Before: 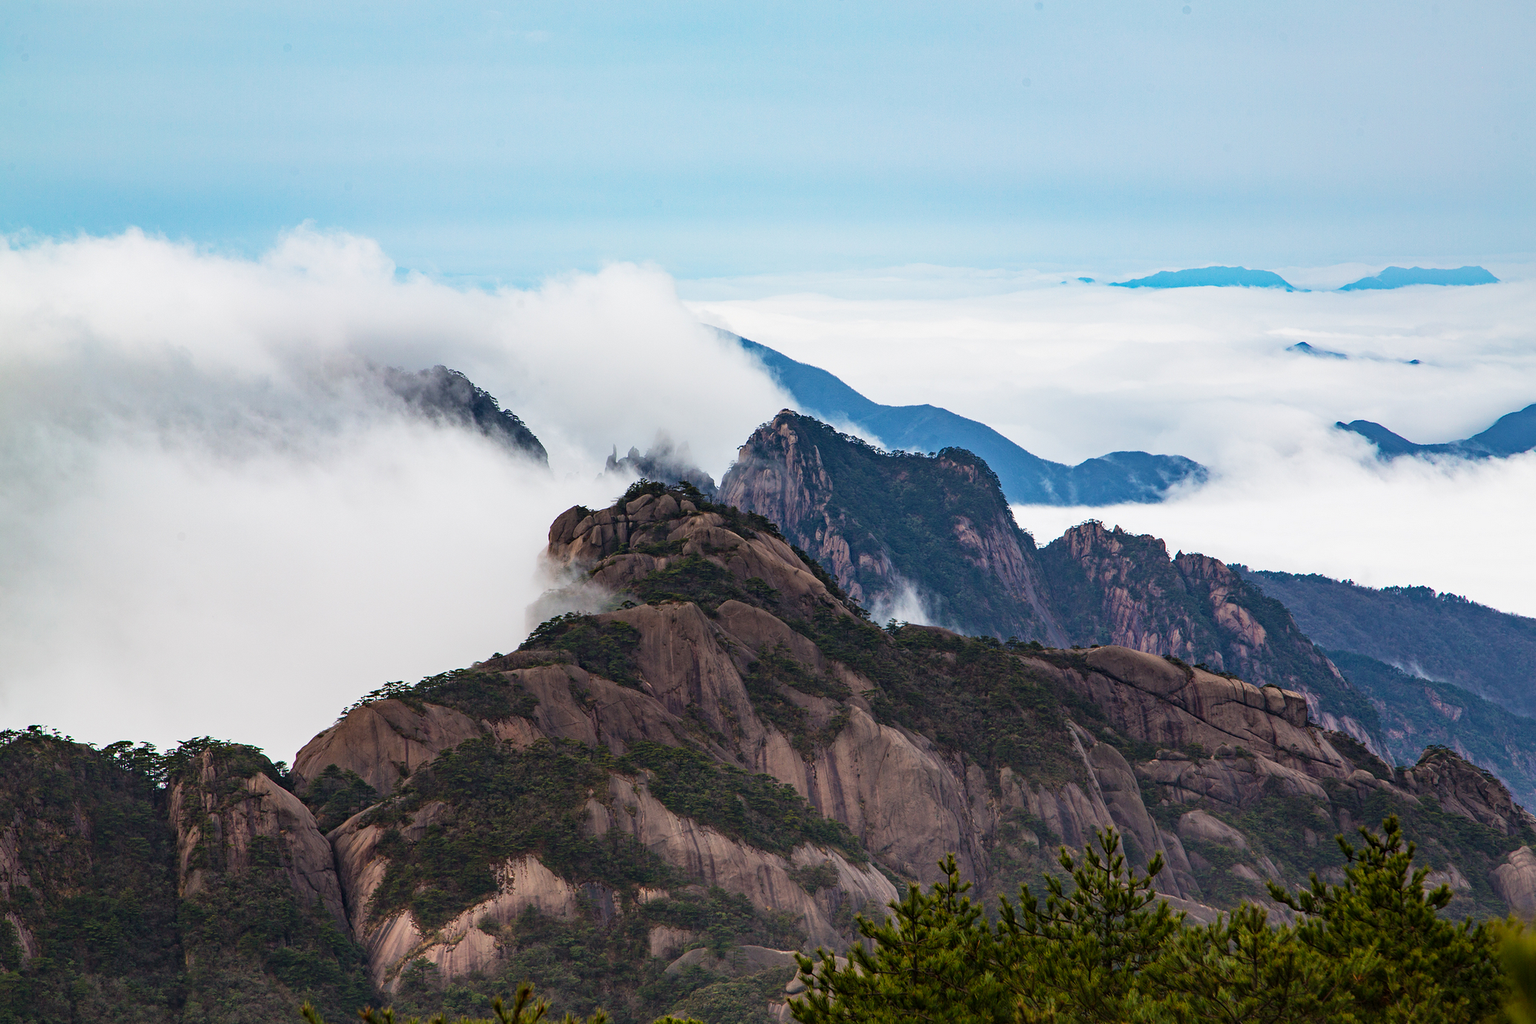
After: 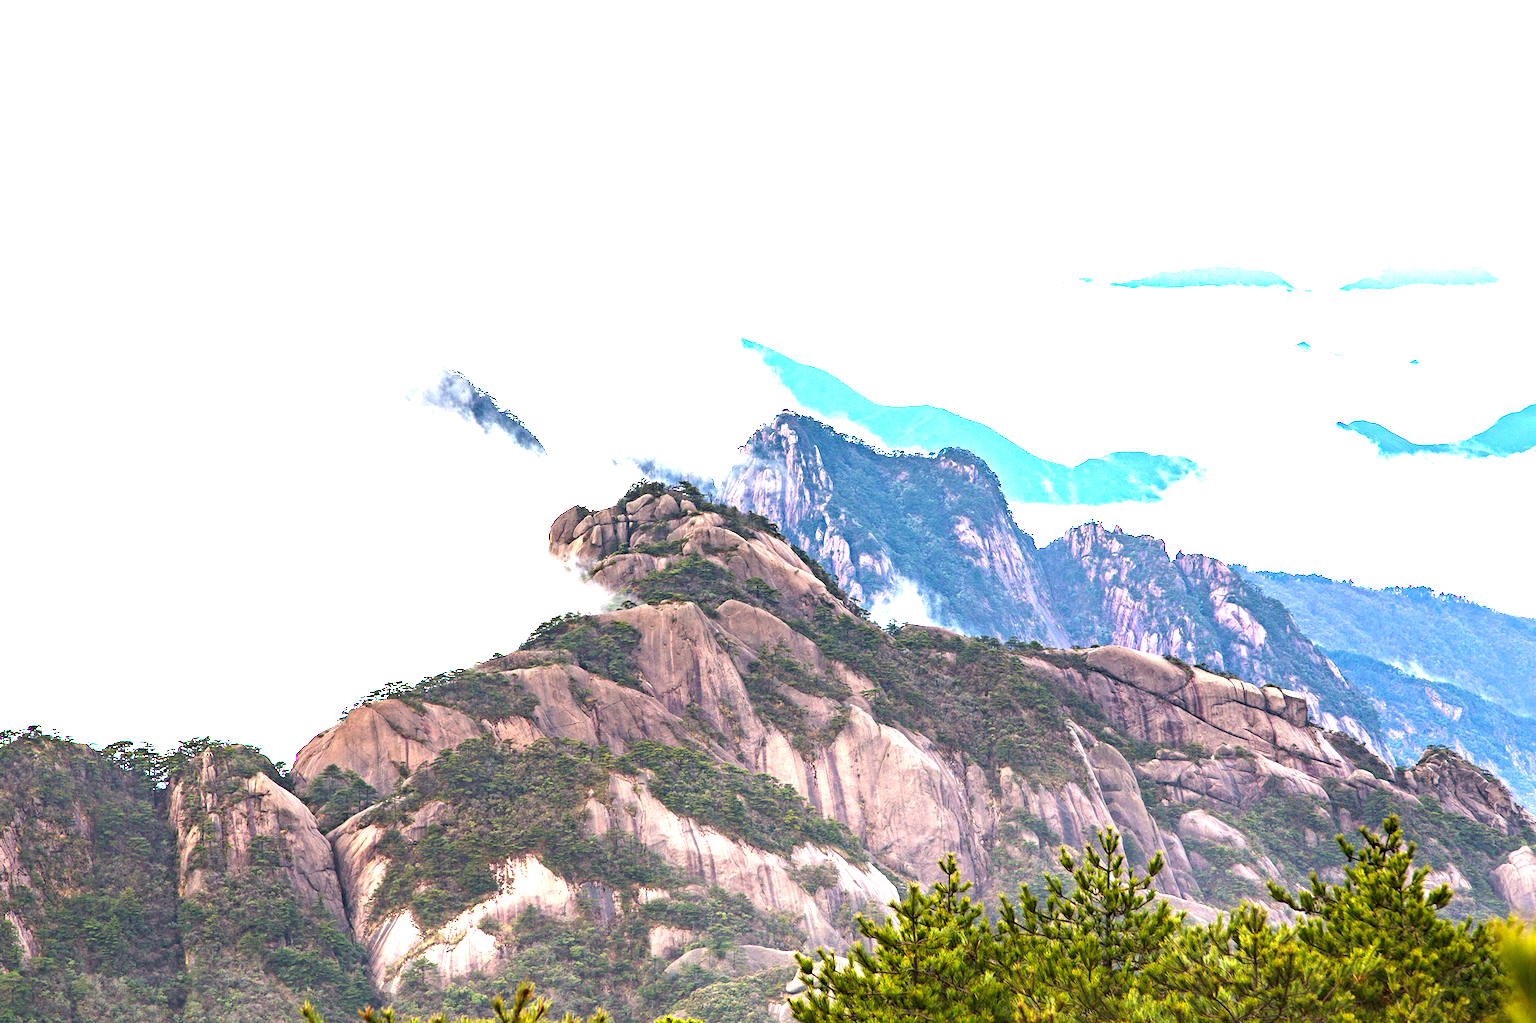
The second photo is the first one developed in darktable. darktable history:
exposure: exposure 3.084 EV, compensate exposure bias true, compensate highlight preservation false
